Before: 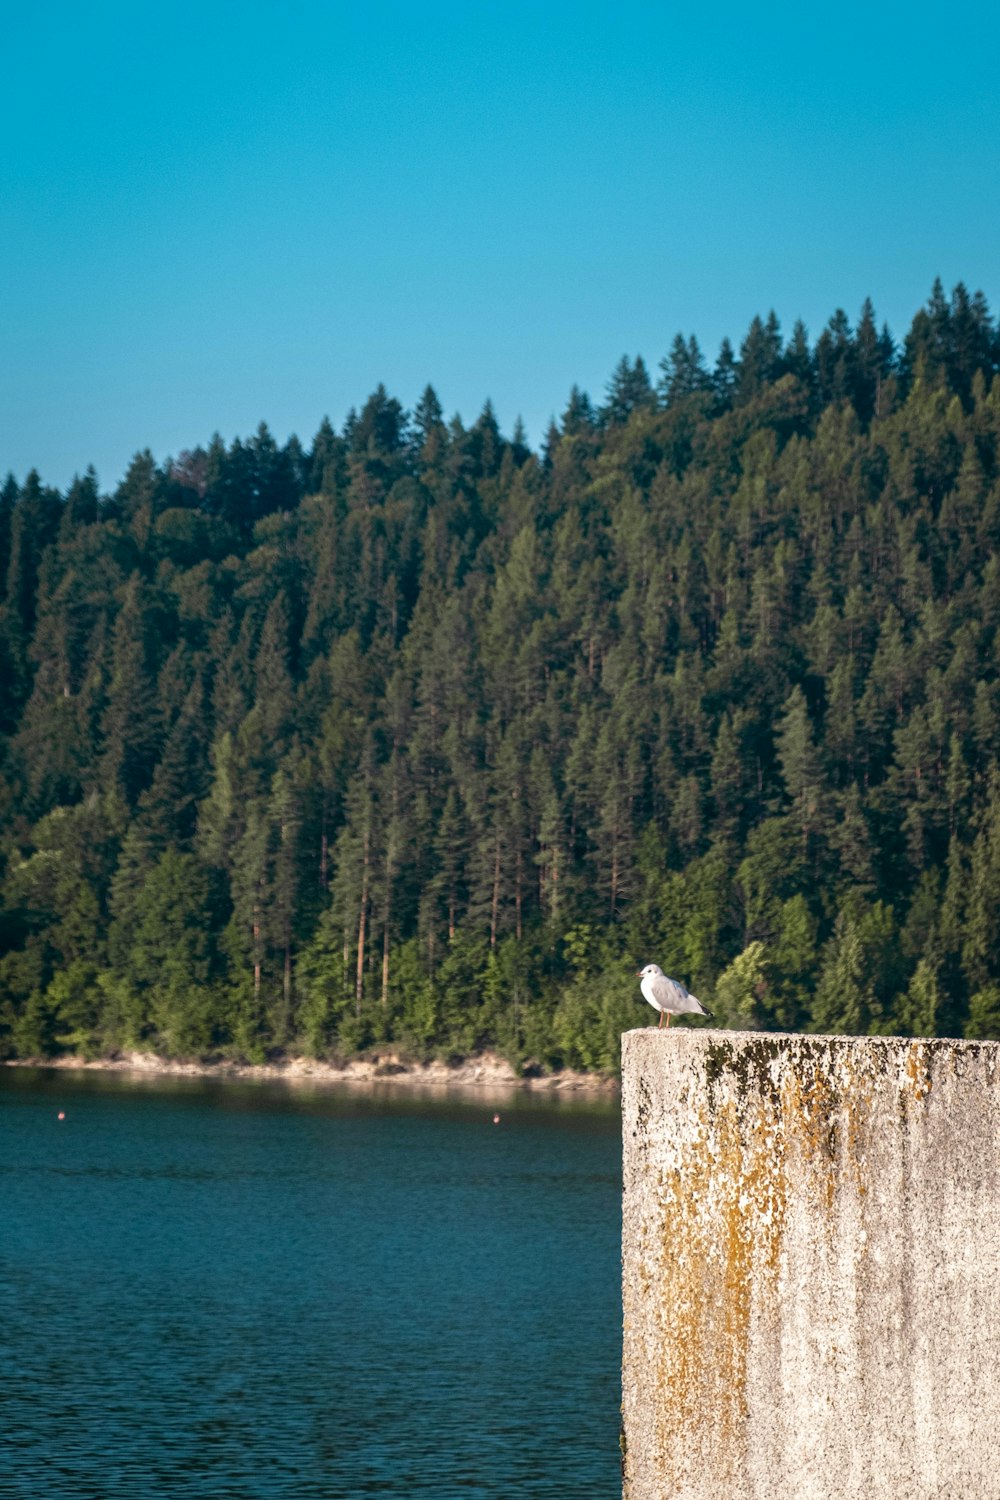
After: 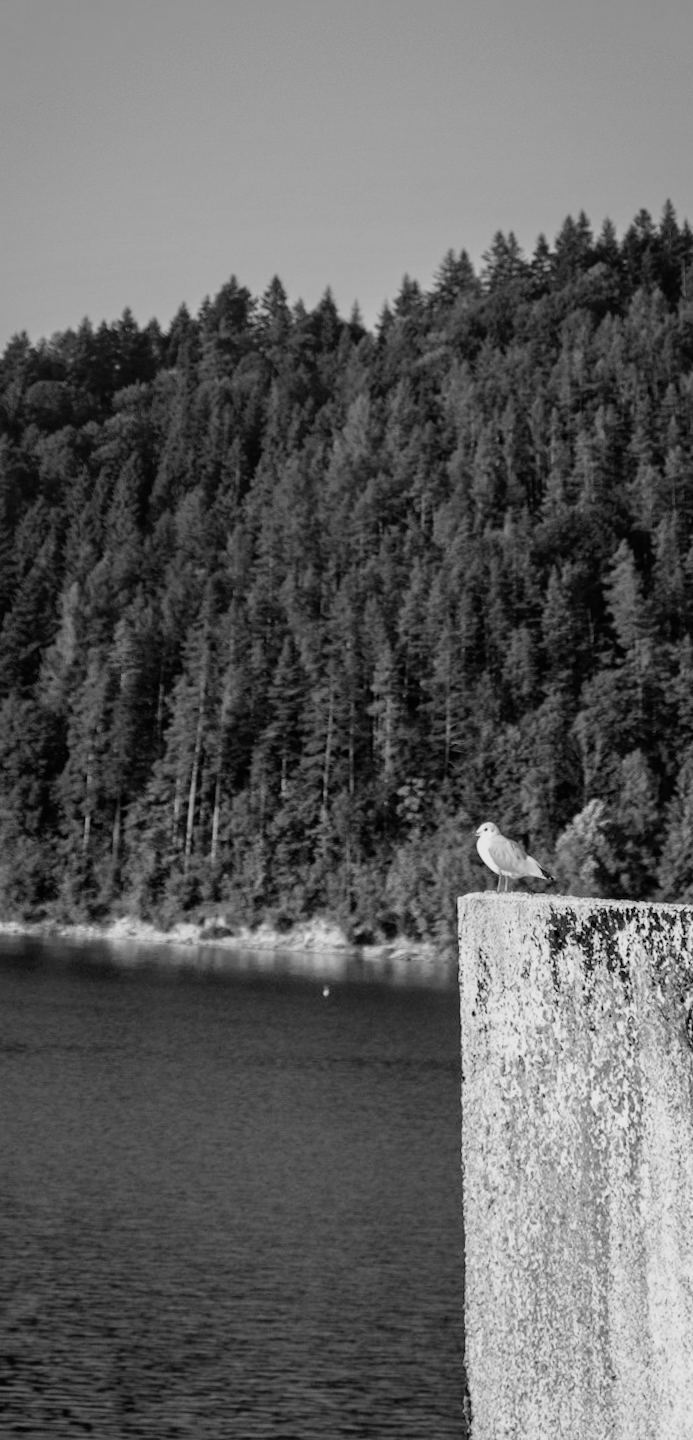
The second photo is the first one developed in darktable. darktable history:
filmic rgb: black relative exposure -5.83 EV, white relative exposure 3.4 EV, hardness 3.68
rotate and perspective: rotation 0.72°, lens shift (vertical) -0.352, lens shift (horizontal) -0.051, crop left 0.152, crop right 0.859, crop top 0.019, crop bottom 0.964
crop: left 8.026%, right 7.374%
color zones: curves: ch1 [(0, -0.394) (0.143, -0.394) (0.286, -0.394) (0.429, -0.392) (0.571, -0.391) (0.714, -0.391) (0.857, -0.391) (1, -0.394)]
